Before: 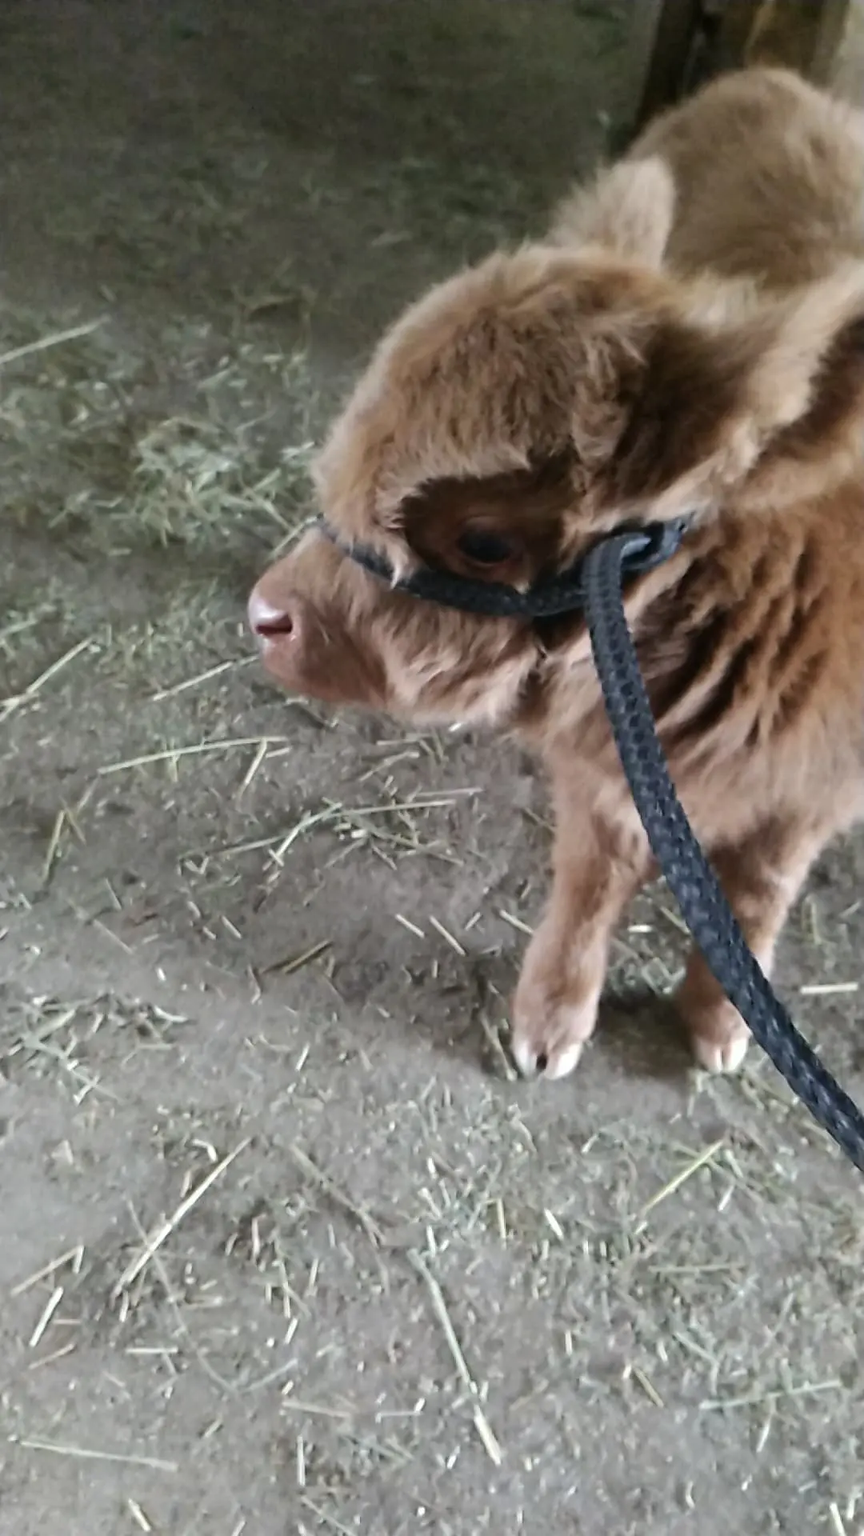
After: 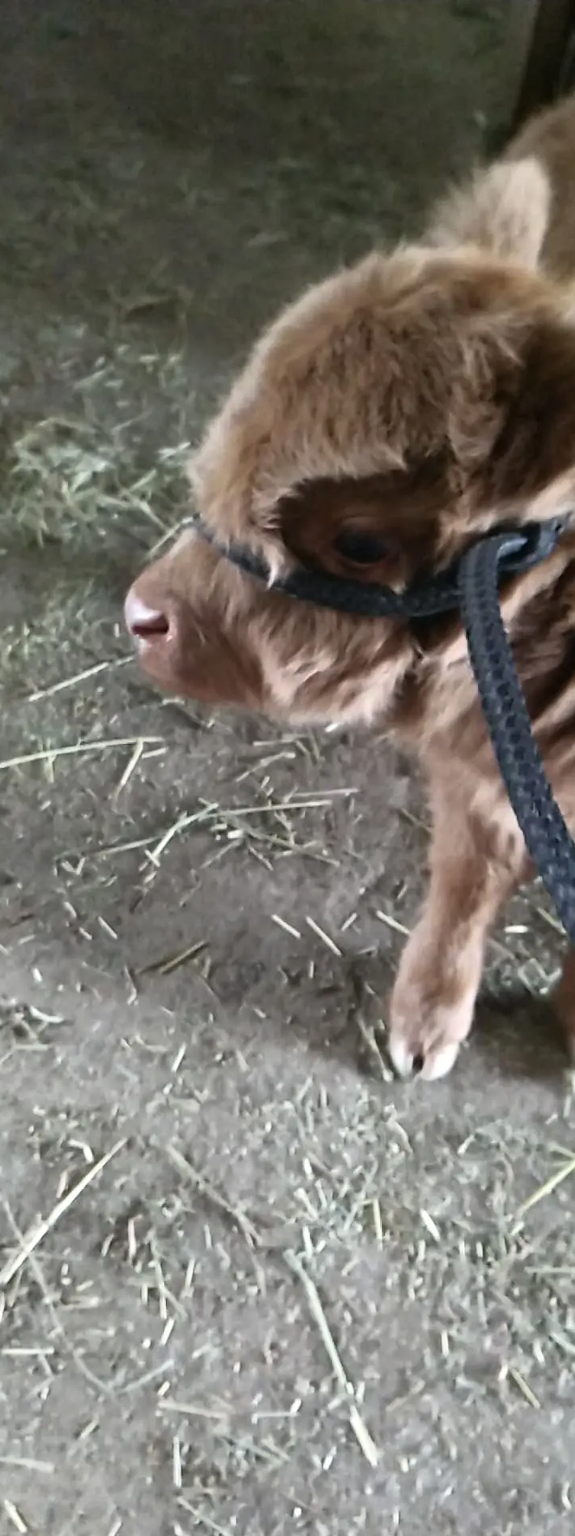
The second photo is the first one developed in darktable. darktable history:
crop and rotate: left 14.385%, right 18.948%
base curve: curves: ch0 [(0, 0) (0.257, 0.25) (0.482, 0.586) (0.757, 0.871) (1, 1)]
